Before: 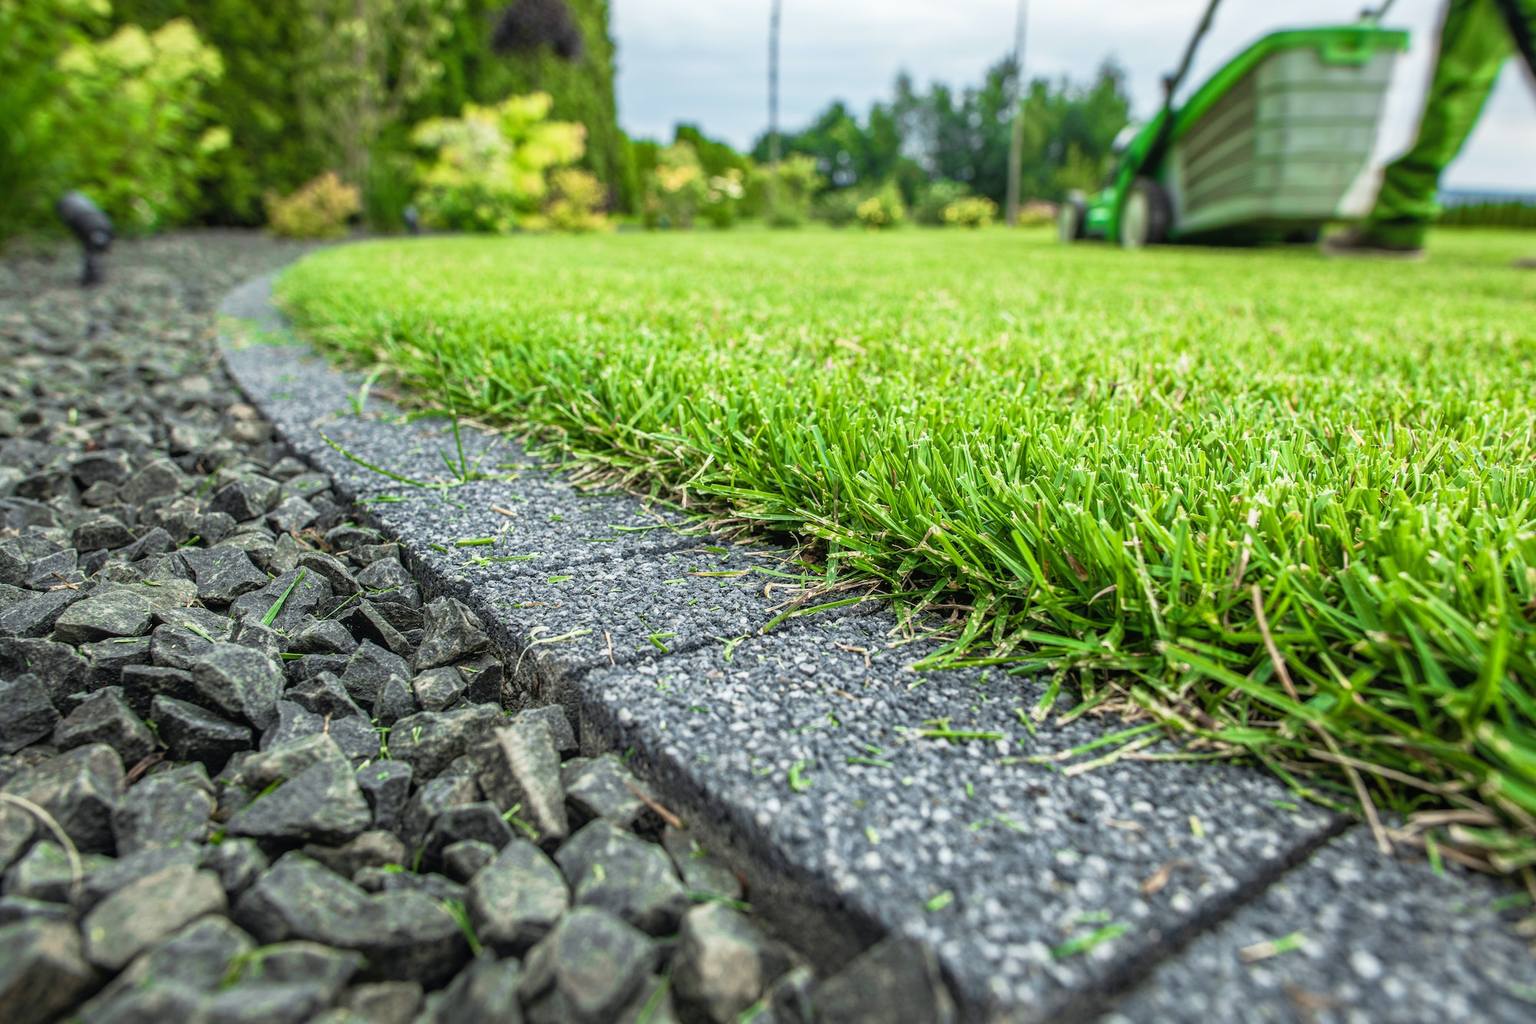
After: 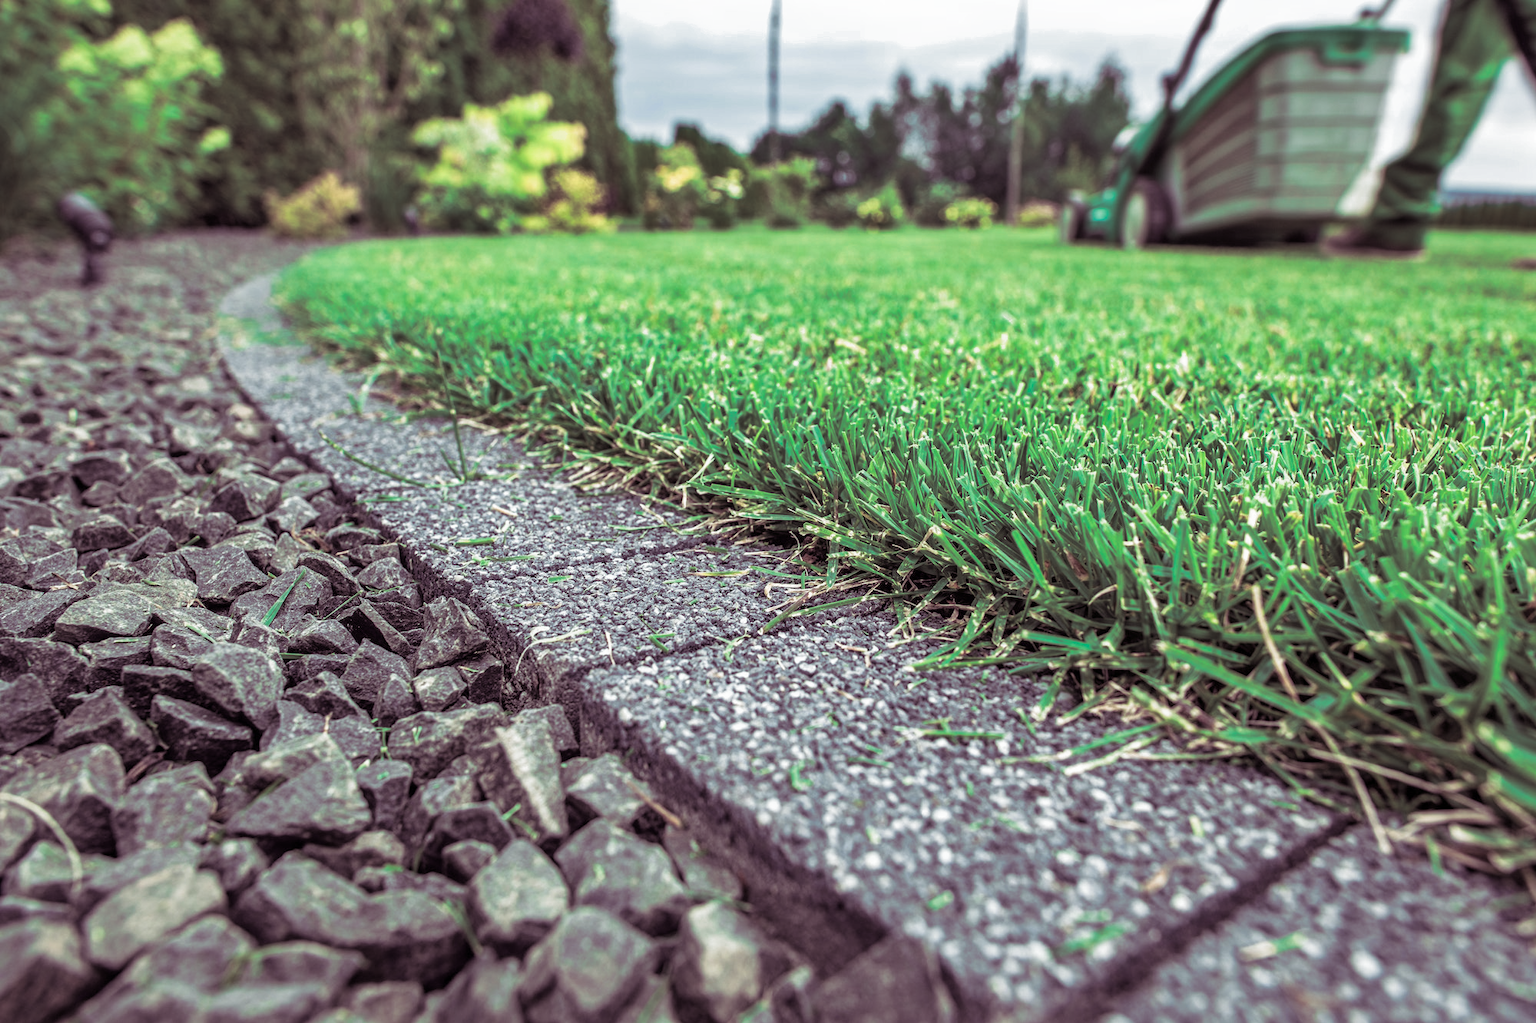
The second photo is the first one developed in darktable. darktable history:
exposure: black level correction 0.001, exposure 0.3 EV, compensate highlight preservation false
color zones: curves: ch0 [(0, 0.5) (0.125, 0.4) (0.25, 0.5) (0.375, 0.4) (0.5, 0.4) (0.625, 0.35) (0.75, 0.35) (0.875, 0.5)]; ch1 [(0, 0.35) (0.125, 0.45) (0.25, 0.35) (0.375, 0.35) (0.5, 0.35) (0.625, 0.35) (0.75, 0.45) (0.875, 0.35)]; ch2 [(0, 0.6) (0.125, 0.5) (0.25, 0.5) (0.375, 0.6) (0.5, 0.6) (0.625, 0.5) (0.75, 0.5) (0.875, 0.5)]
split-toning: shadows › hue 316.8°, shadows › saturation 0.47, highlights › hue 201.6°, highlights › saturation 0, balance -41.97, compress 28.01%
shadows and highlights: low approximation 0.01, soften with gaussian
